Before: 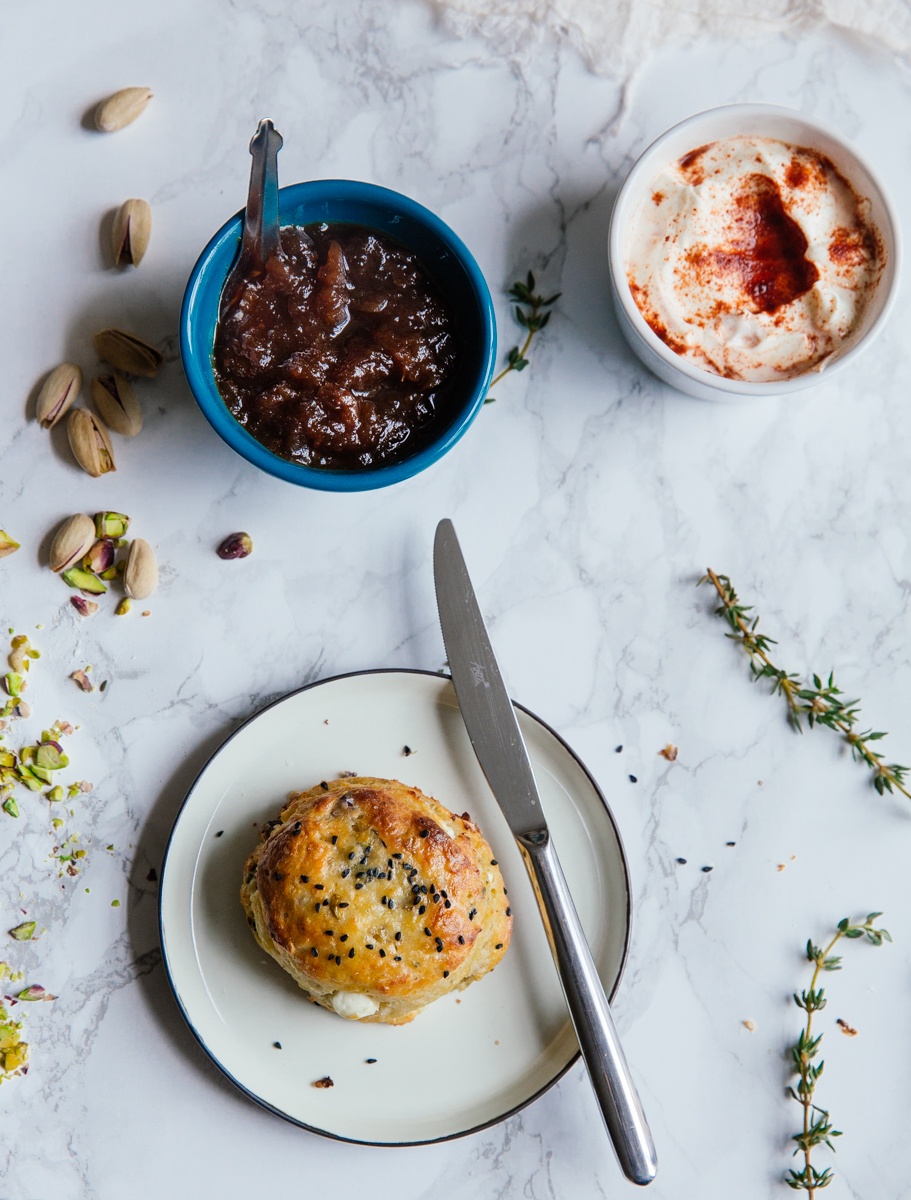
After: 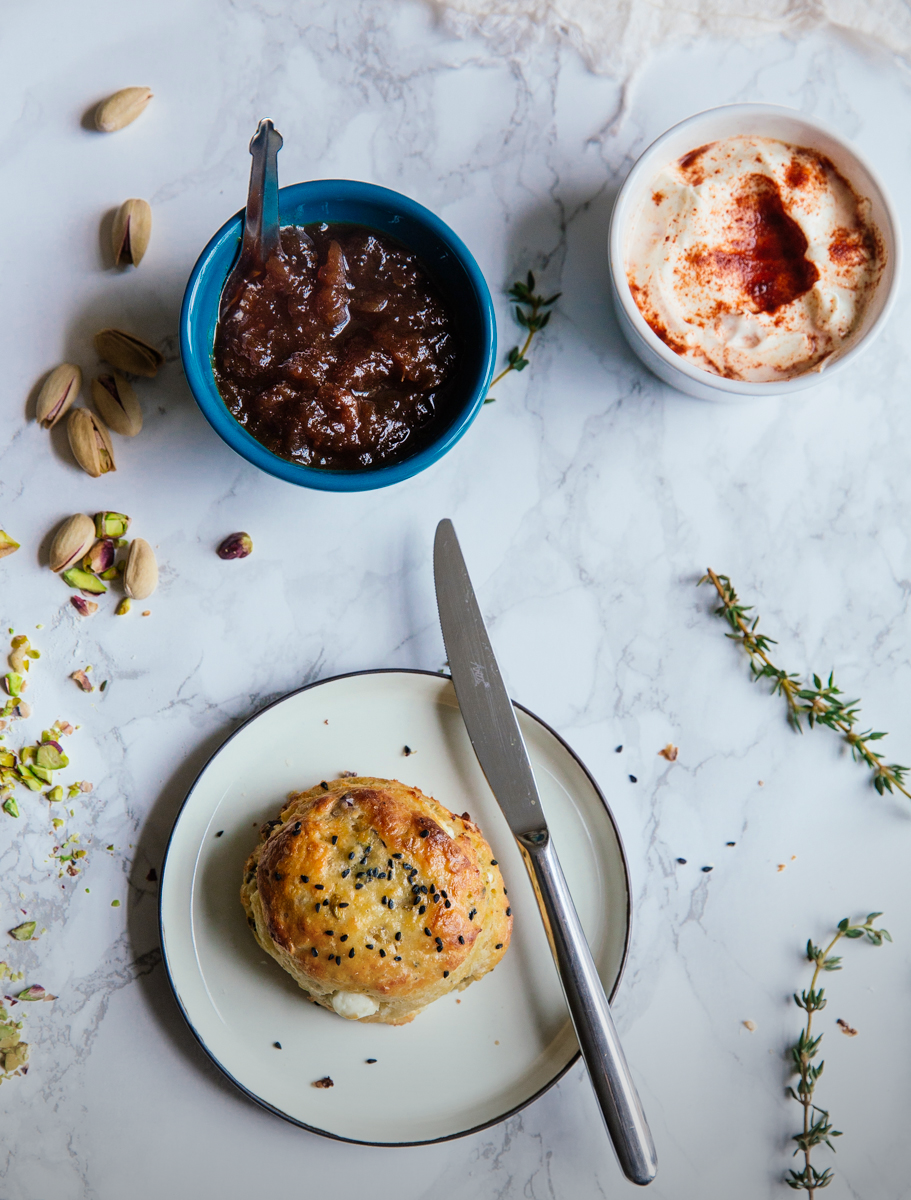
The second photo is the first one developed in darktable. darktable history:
velvia: on, module defaults
vignetting: fall-off start 100.16%, fall-off radius 70.95%, center (-0.069, -0.311), width/height ratio 1.172
